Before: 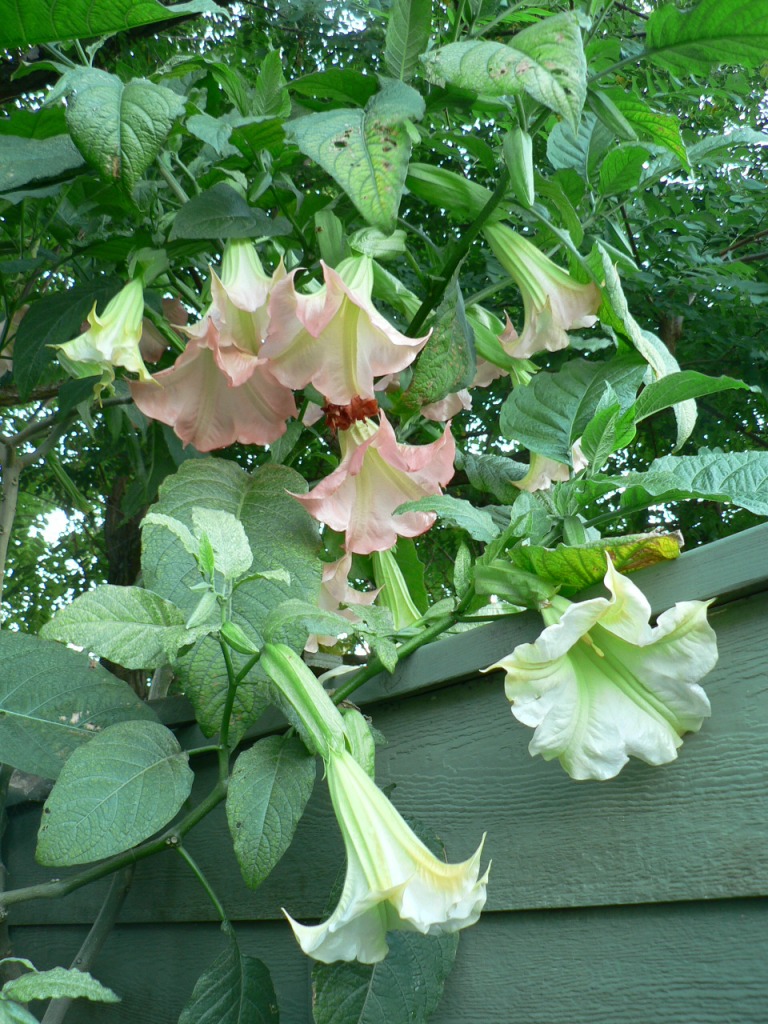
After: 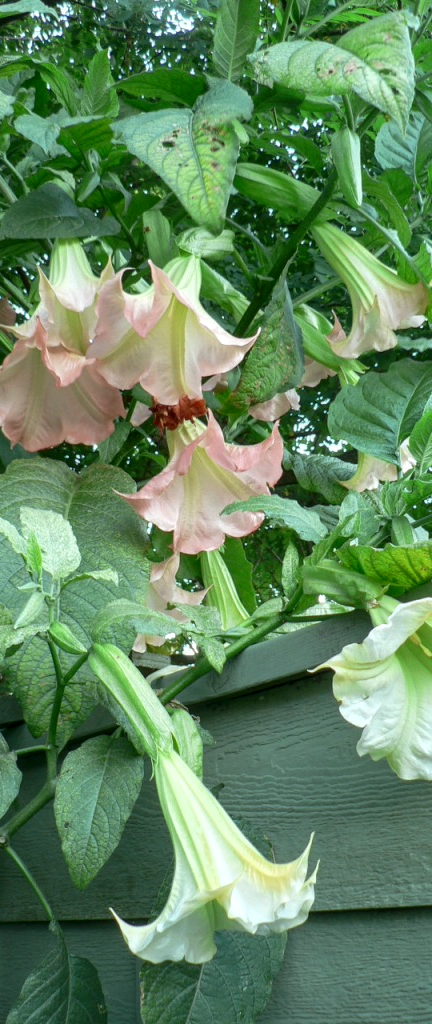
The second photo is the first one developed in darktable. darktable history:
crop and rotate: left 22.516%, right 21.234%
local contrast: on, module defaults
